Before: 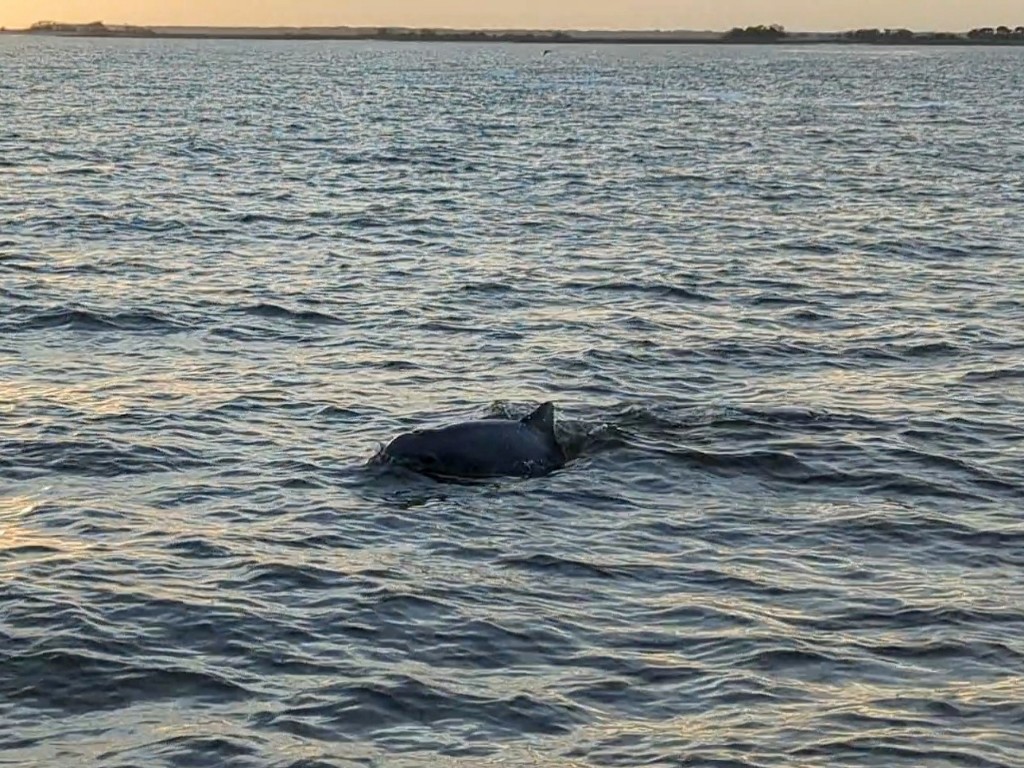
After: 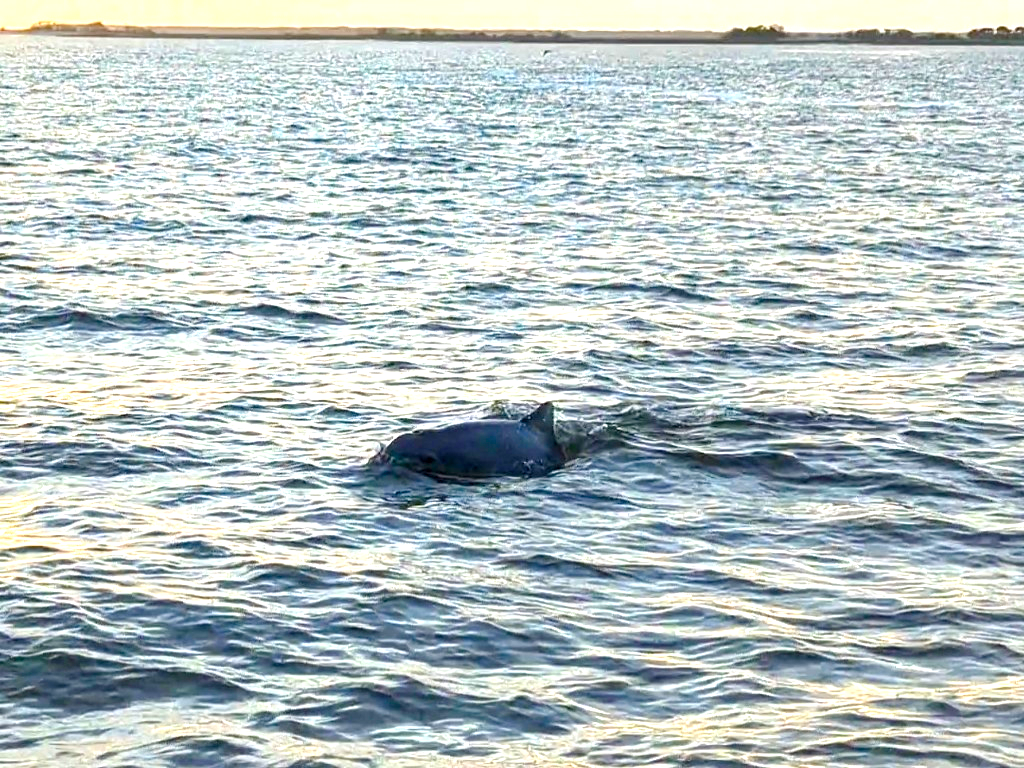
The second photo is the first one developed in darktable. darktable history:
color balance rgb: perceptual saturation grading › global saturation 45%, perceptual saturation grading › highlights -25%, perceptual saturation grading › shadows 50%, perceptual brilliance grading › global brilliance 3%, global vibrance 3%
exposure: black level correction 0, exposure 1.2 EV, compensate exposure bias true, compensate highlight preservation false
